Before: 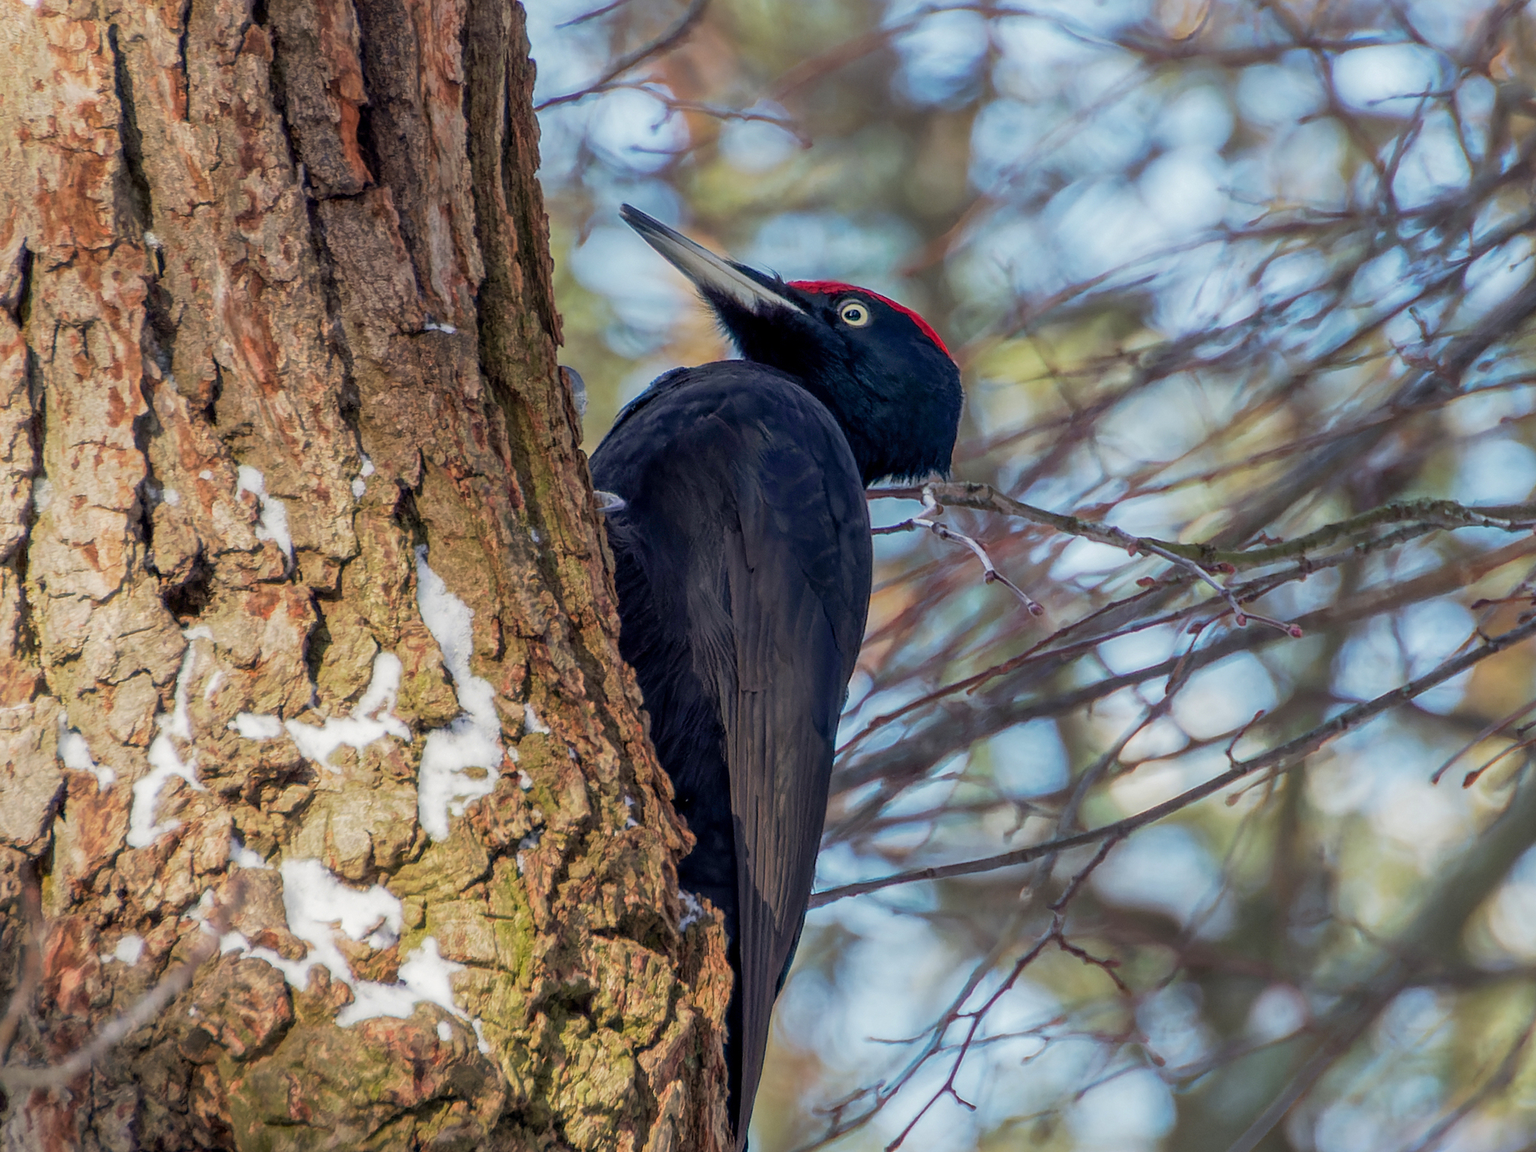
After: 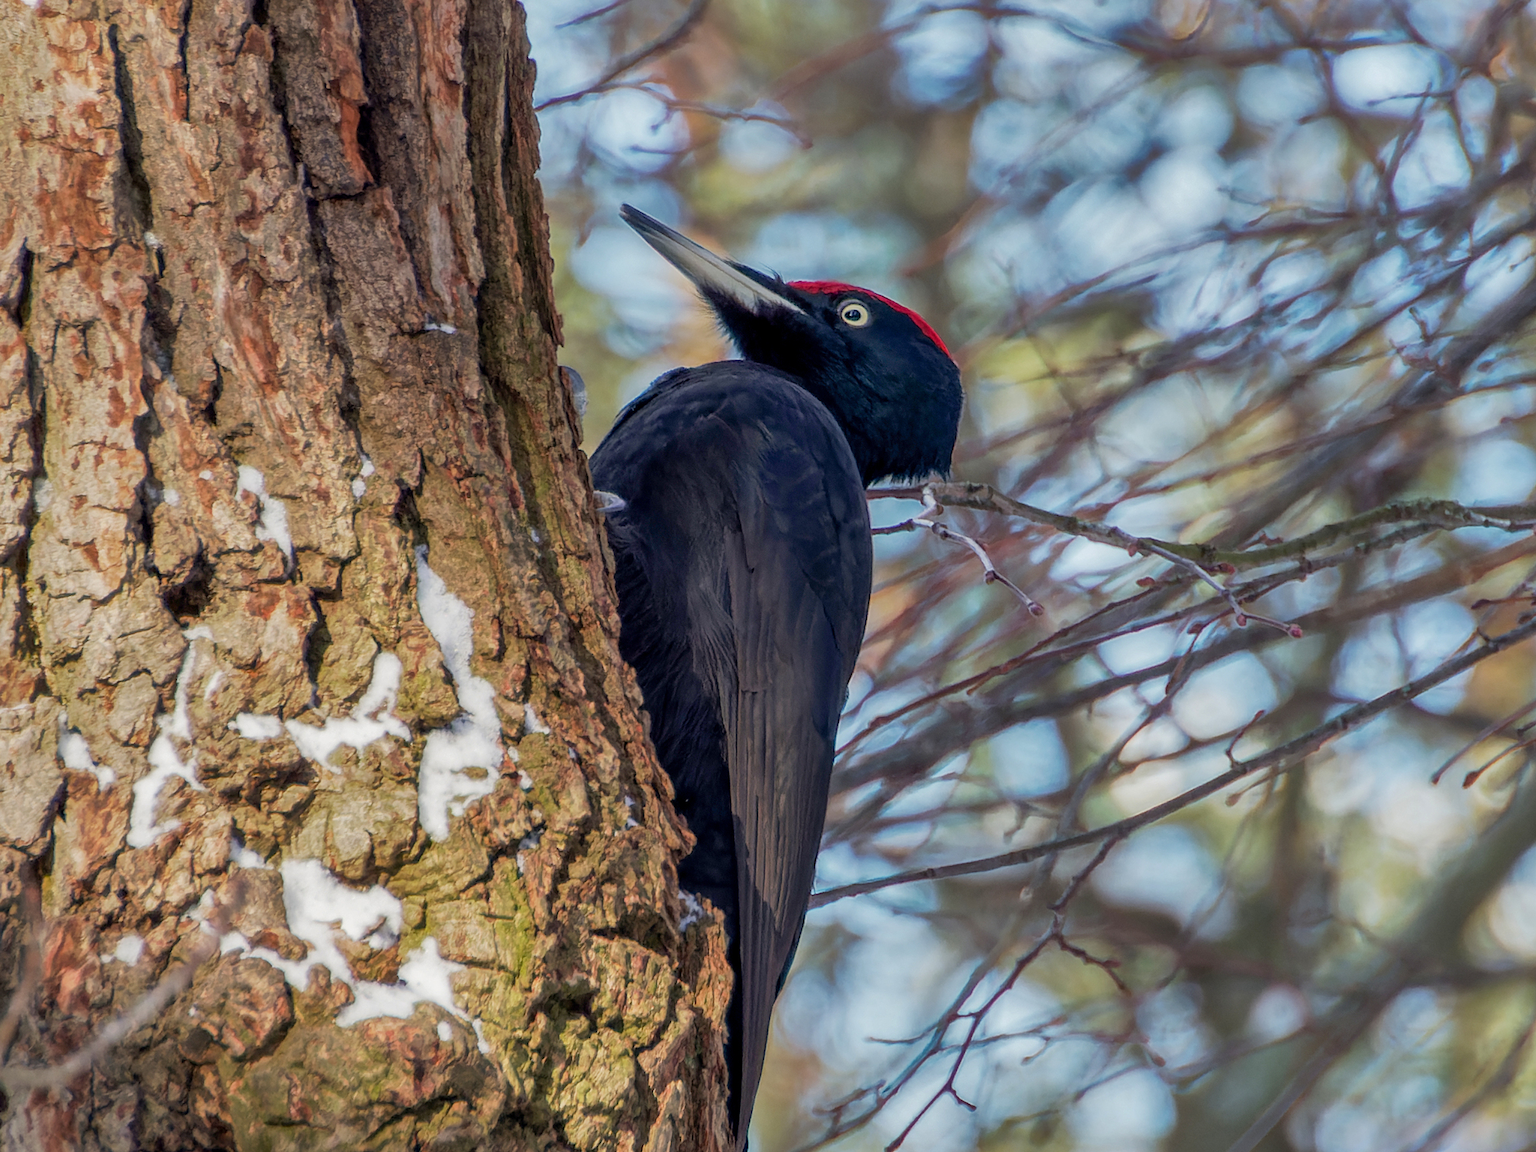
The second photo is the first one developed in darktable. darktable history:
shadows and highlights: shadows 24.5, highlights -78.15, soften with gaussian
rotate and perspective: crop left 0, crop top 0
